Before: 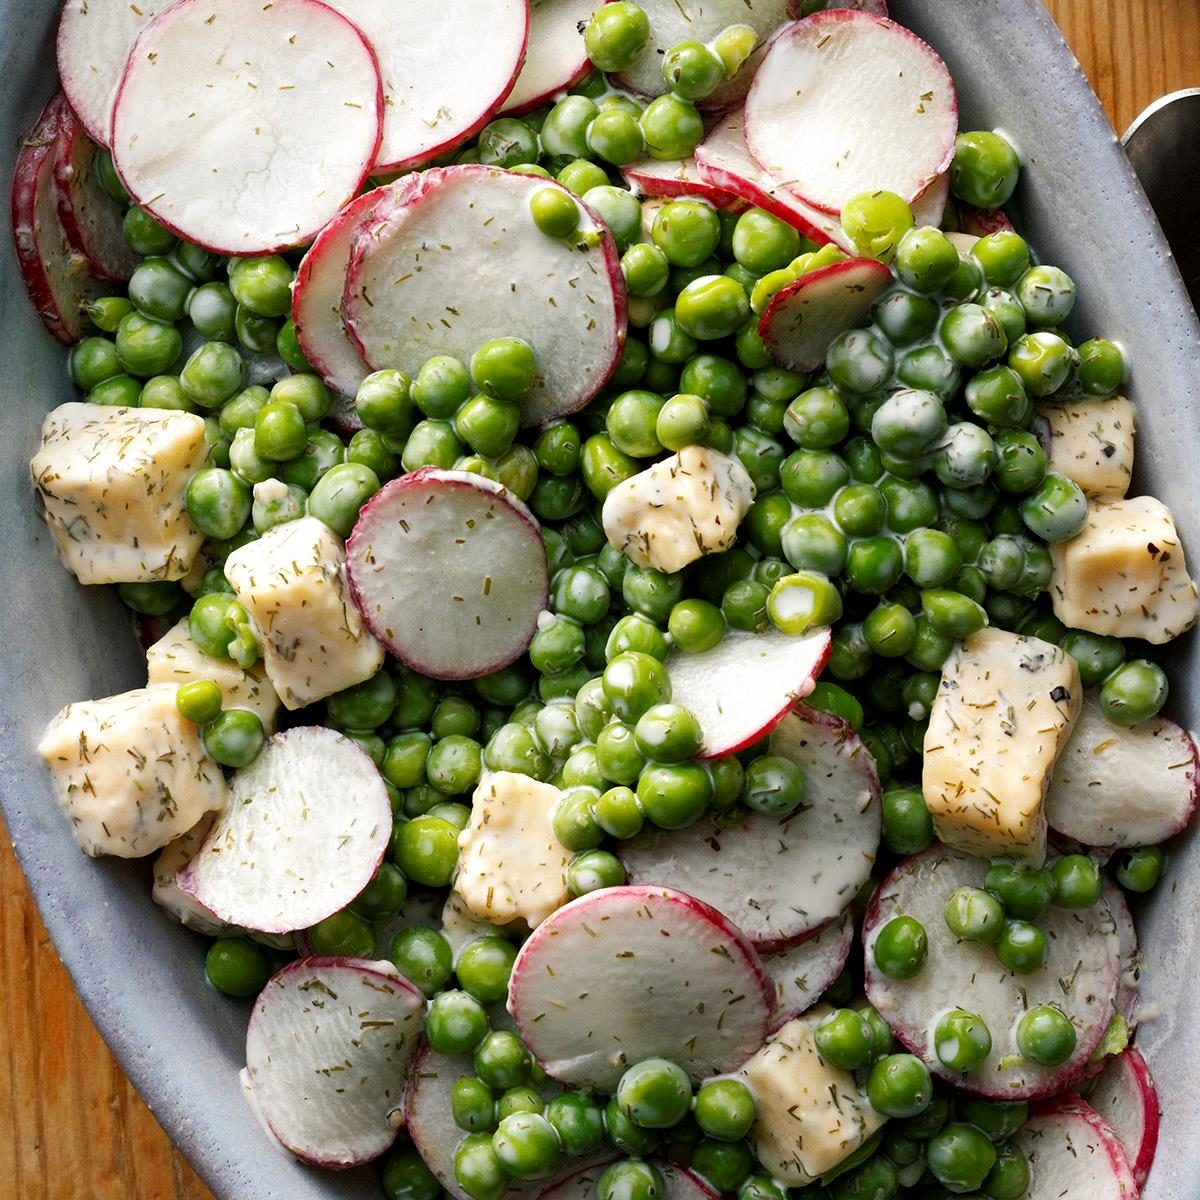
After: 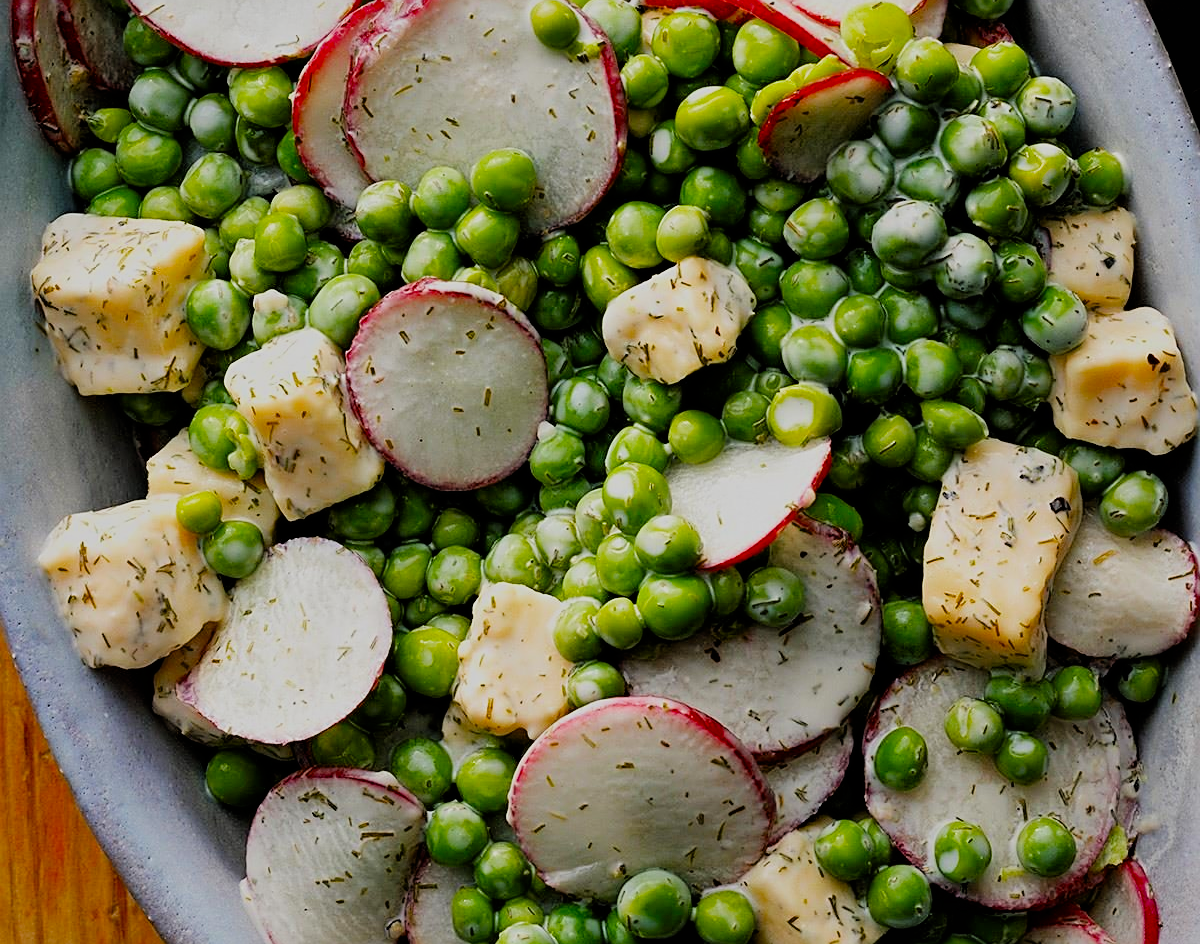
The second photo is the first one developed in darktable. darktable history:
sharpen: amount 0.55
filmic rgb: black relative exposure -7.75 EV, white relative exposure 4.4 EV, threshold 3 EV, hardness 3.76, latitude 38.11%, contrast 0.966, highlights saturation mix 10%, shadows ↔ highlights balance 4.59%, color science v4 (2020), enable highlight reconstruction true
exposure: black level correction 0.001, compensate highlight preservation false
shadows and highlights: white point adjustment -3.64, highlights -63.34, highlights color adjustment 42%, soften with gaussian
crop and rotate: top 15.774%, bottom 5.506%
